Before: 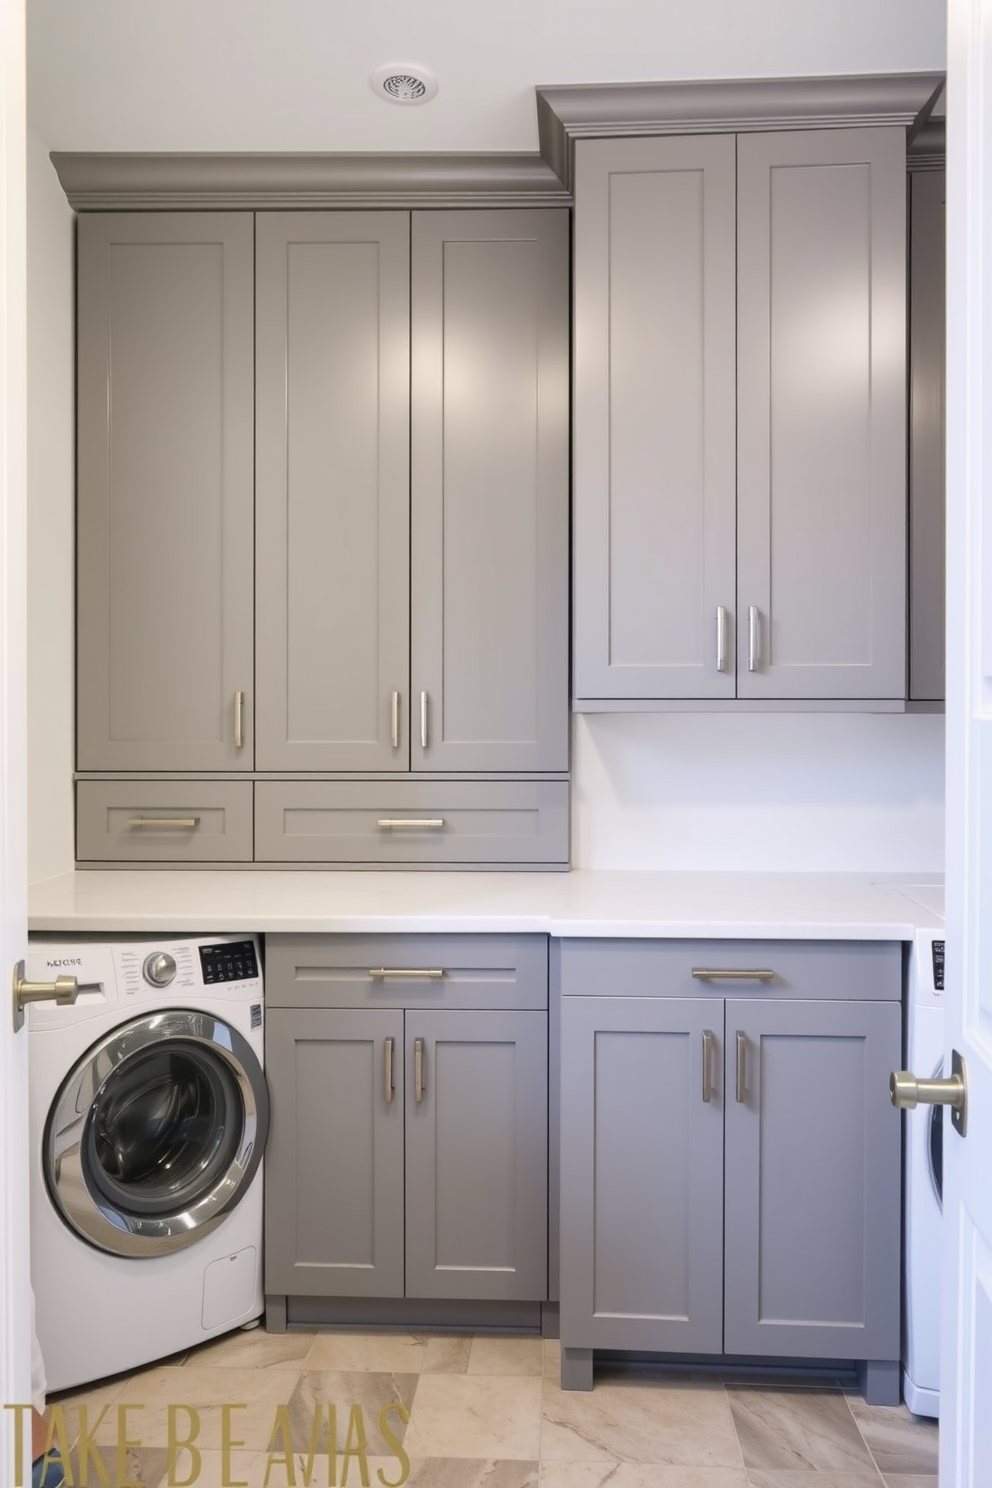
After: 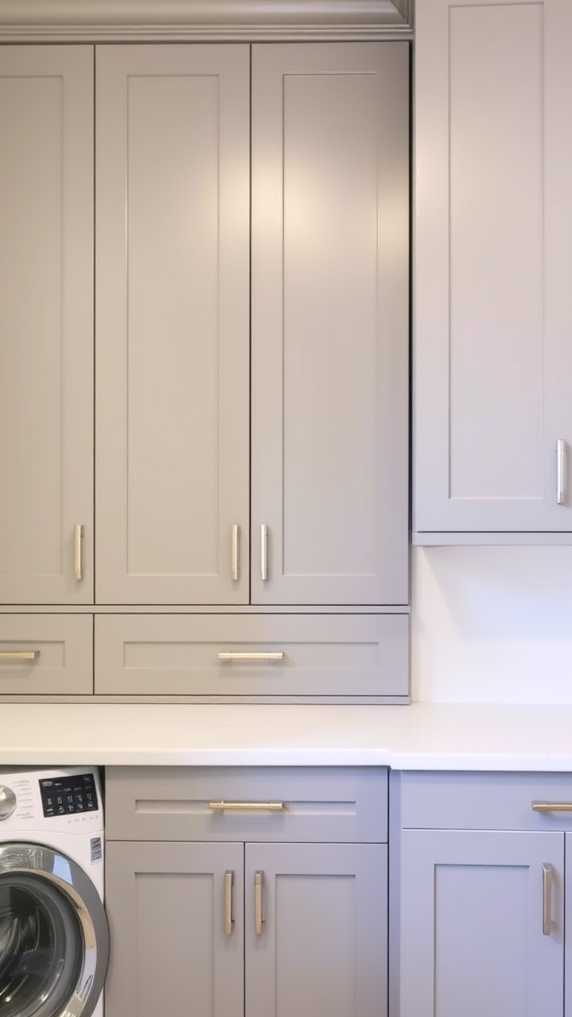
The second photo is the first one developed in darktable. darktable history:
exposure: compensate highlight preservation false
crop: left 16.179%, top 11.234%, right 26.054%, bottom 20.396%
contrast brightness saturation: contrast 0.067, brightness 0.179, saturation 0.414
